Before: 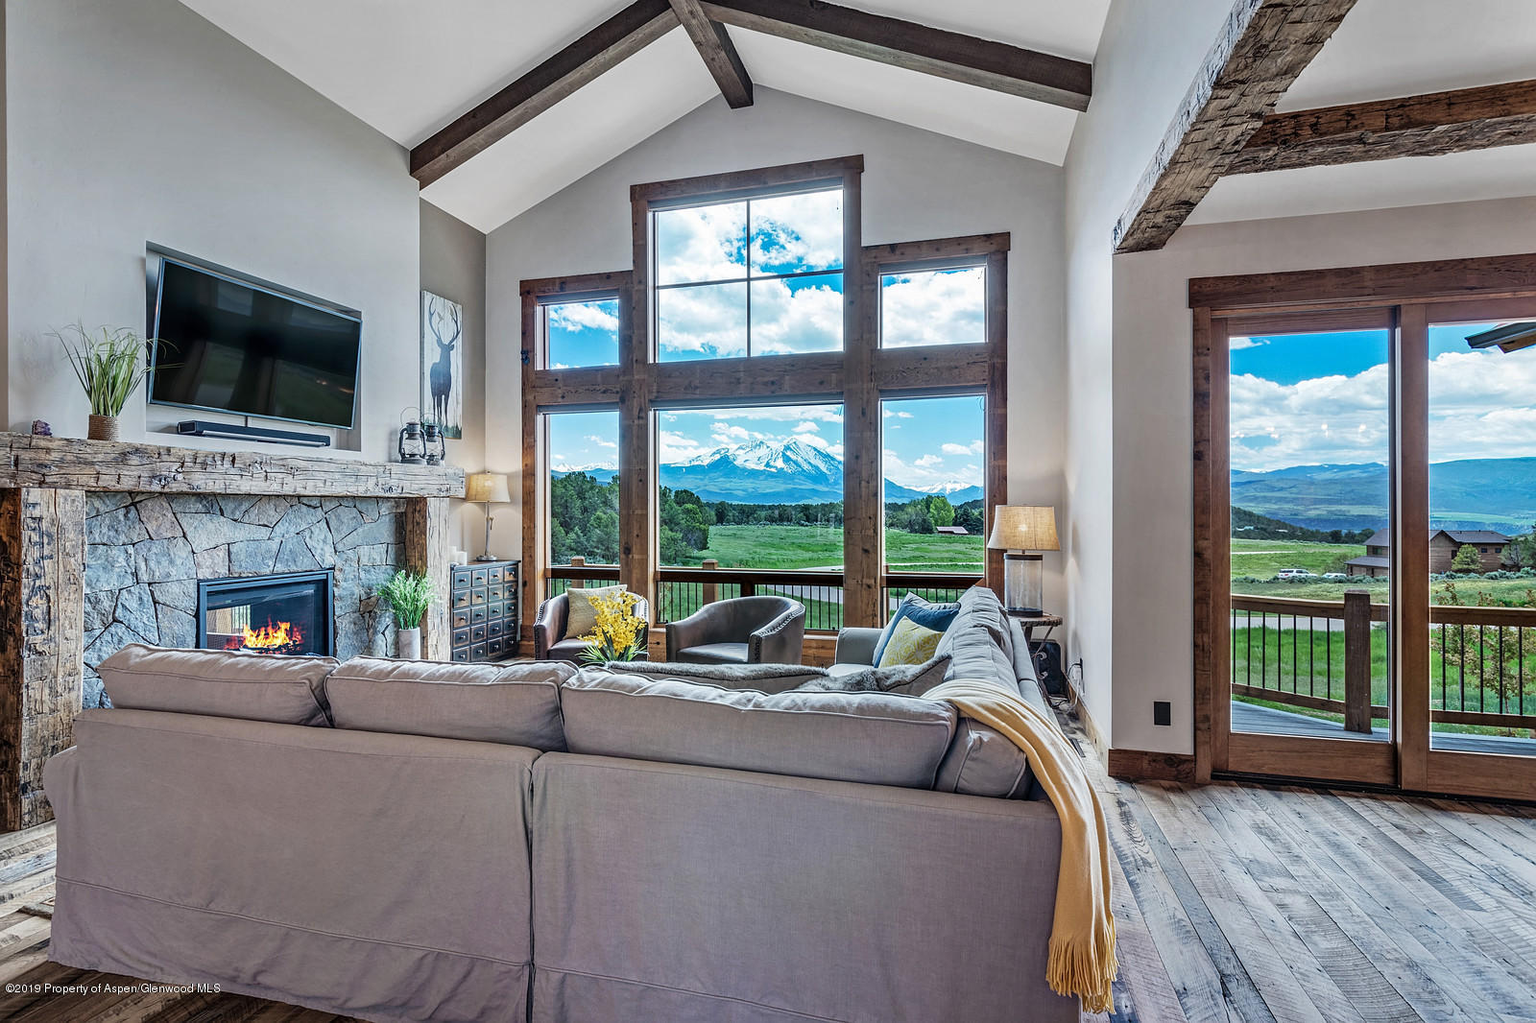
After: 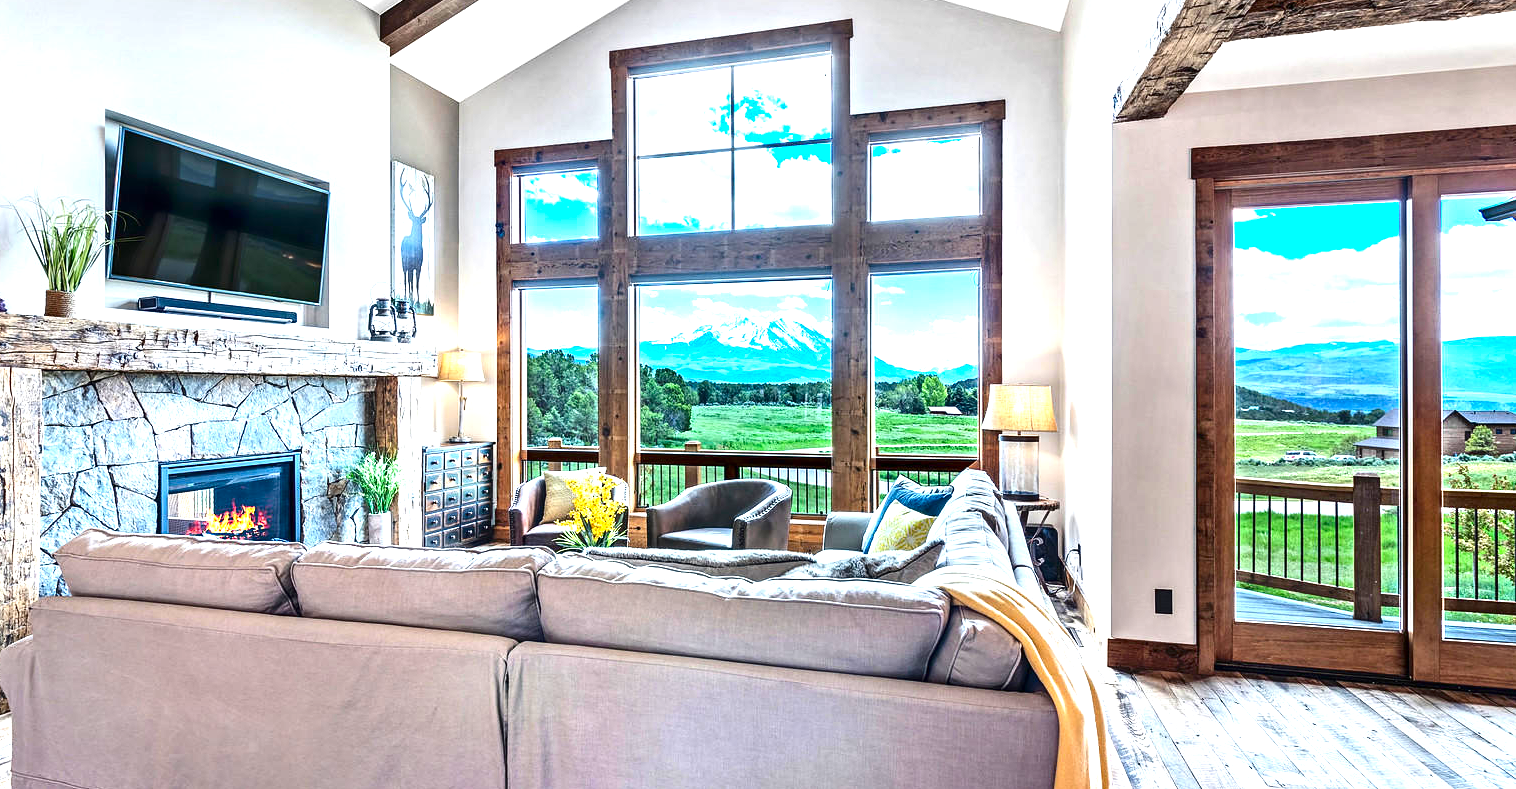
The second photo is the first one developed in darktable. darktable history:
contrast brightness saturation: contrast 0.122, brightness -0.116, saturation 0.197
exposure: black level correction 0, exposure 1.369 EV, compensate exposure bias true, compensate highlight preservation false
crop and rotate: left 2.956%, top 13.325%, right 2.253%, bottom 12.639%
